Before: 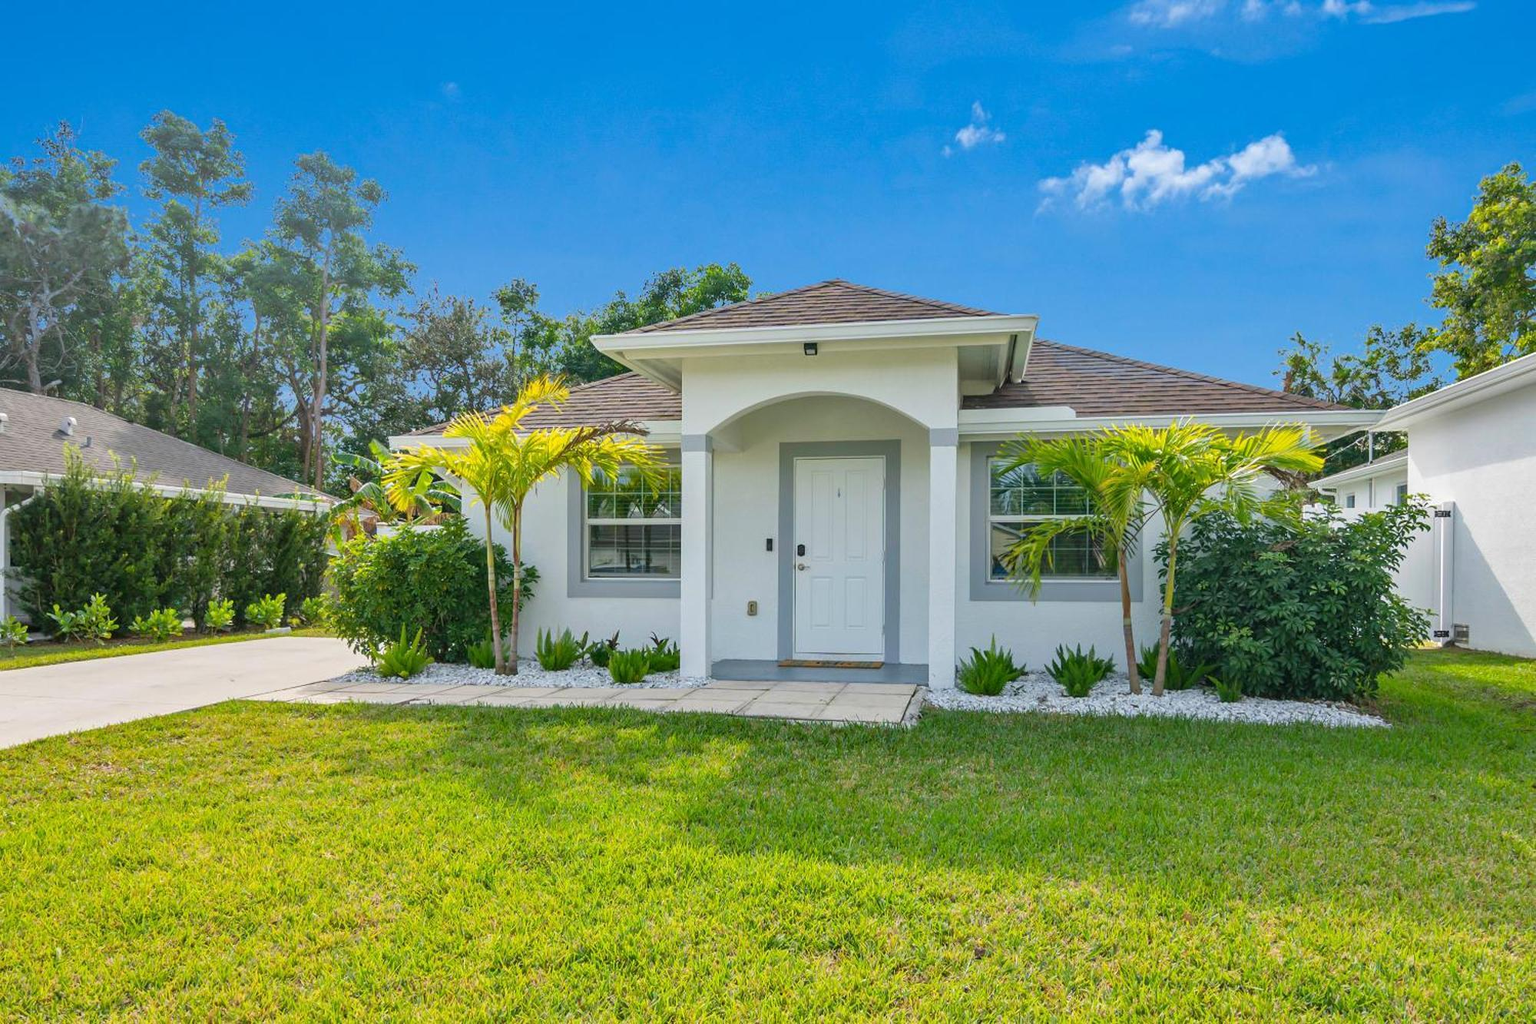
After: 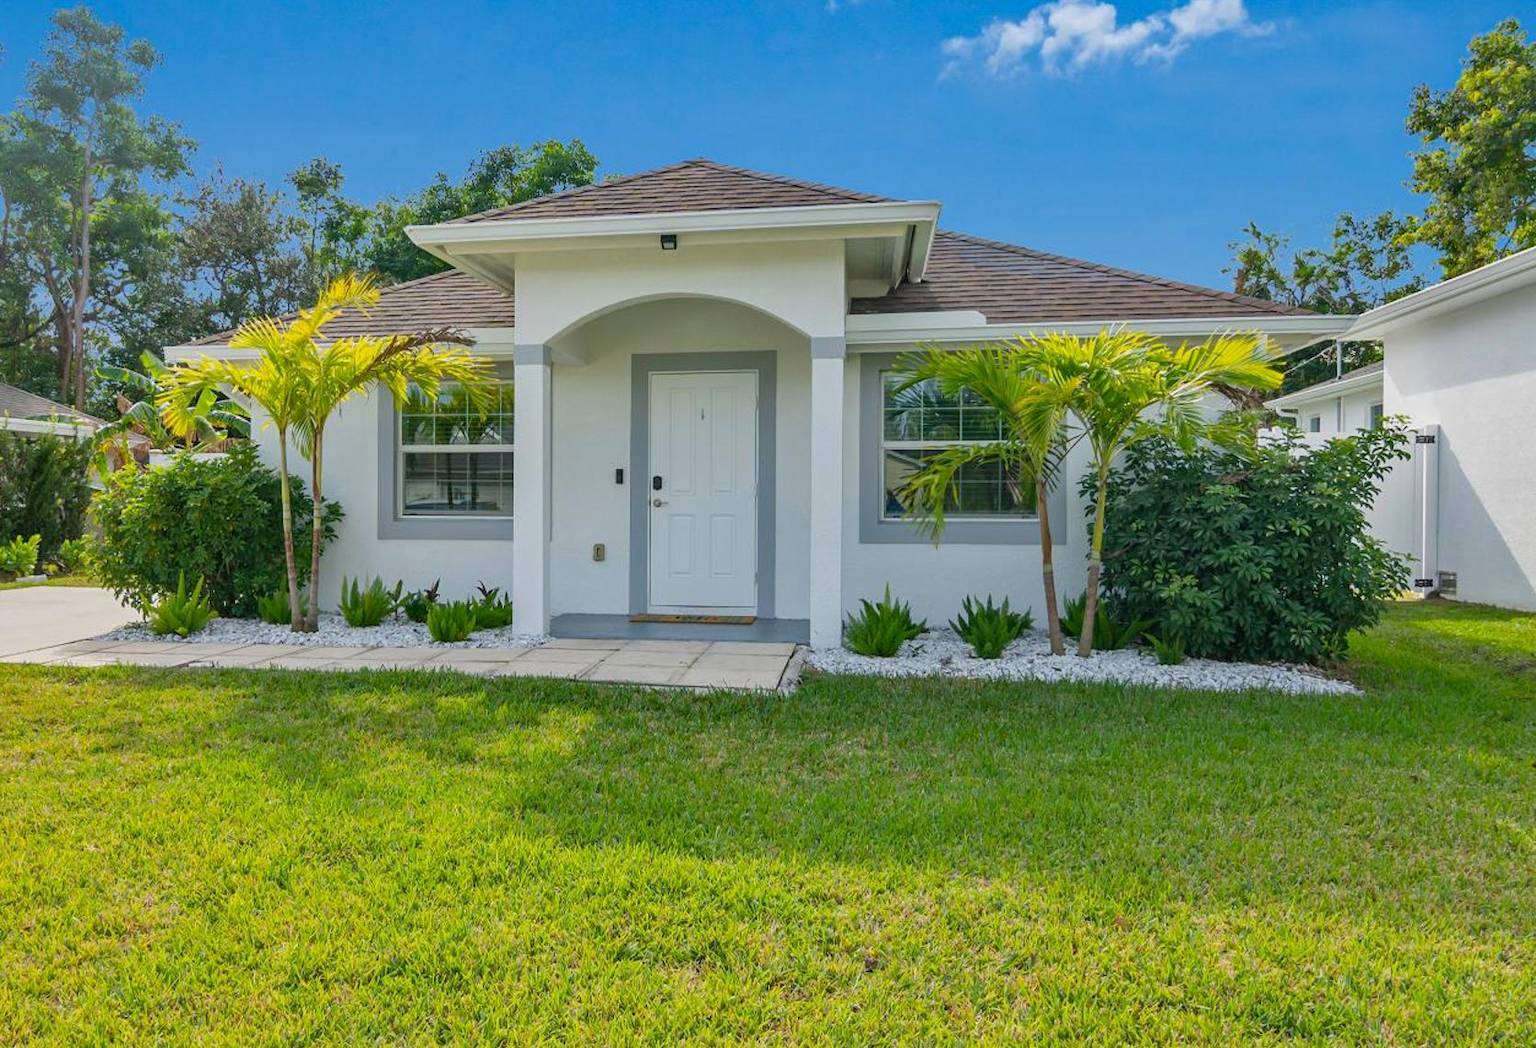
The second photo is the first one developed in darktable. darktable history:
crop: left 16.42%, top 14.376%
shadows and highlights: shadows 3.84, highlights -18.28, soften with gaussian
exposure: black level correction 0.002, exposure -0.205 EV, compensate exposure bias true, compensate highlight preservation false
